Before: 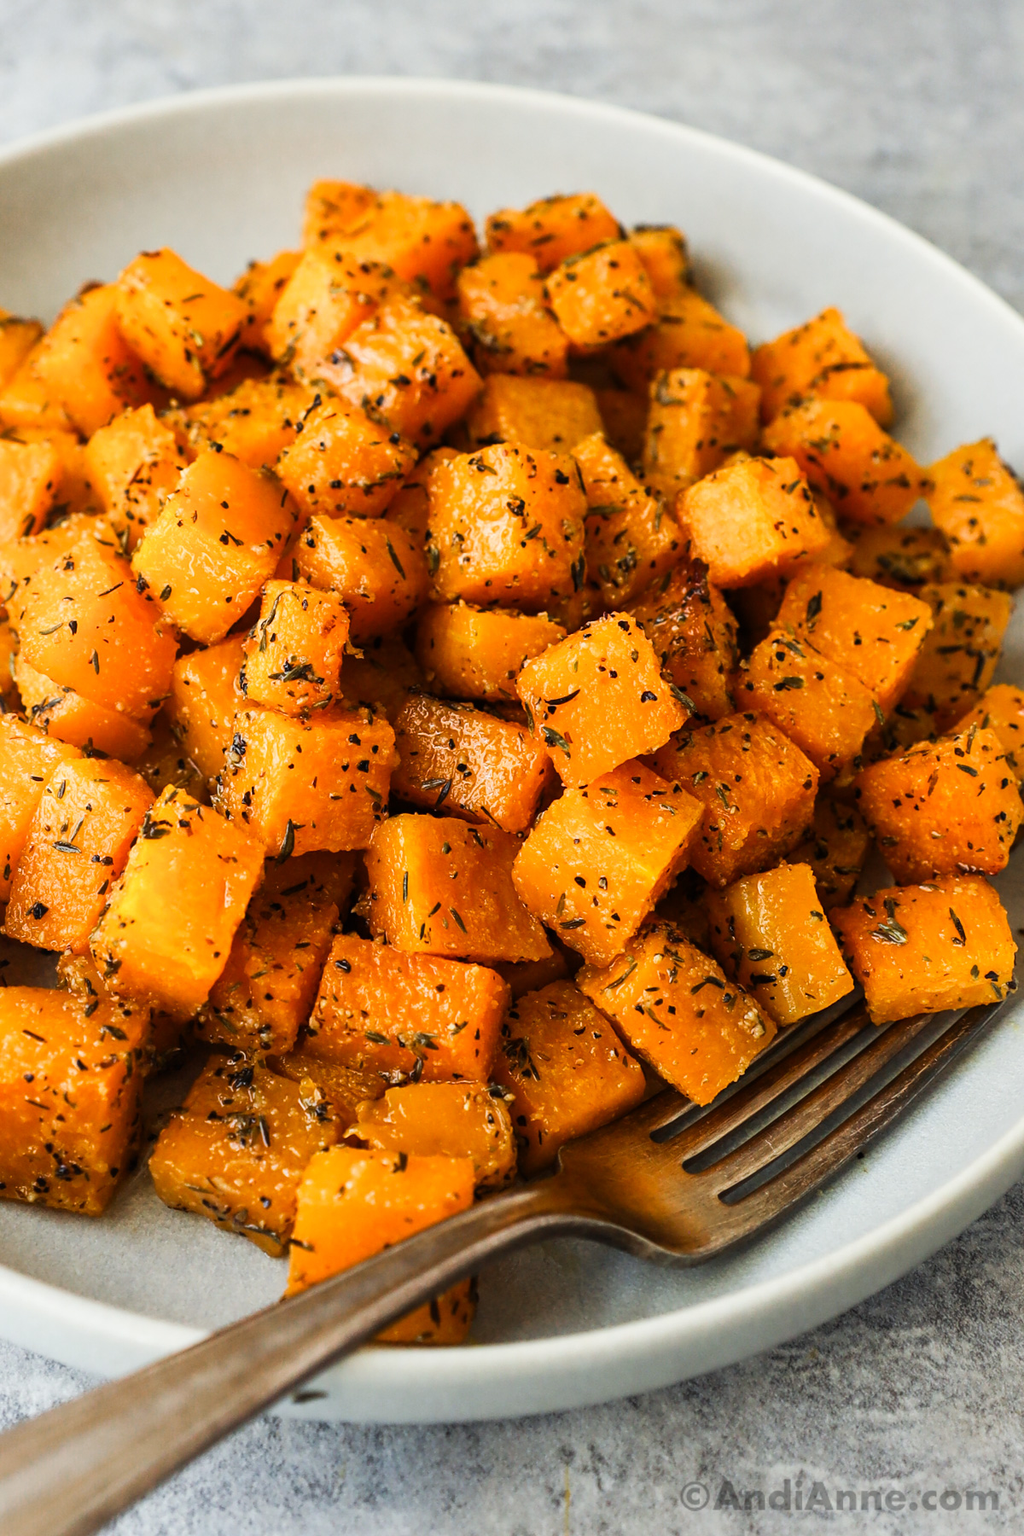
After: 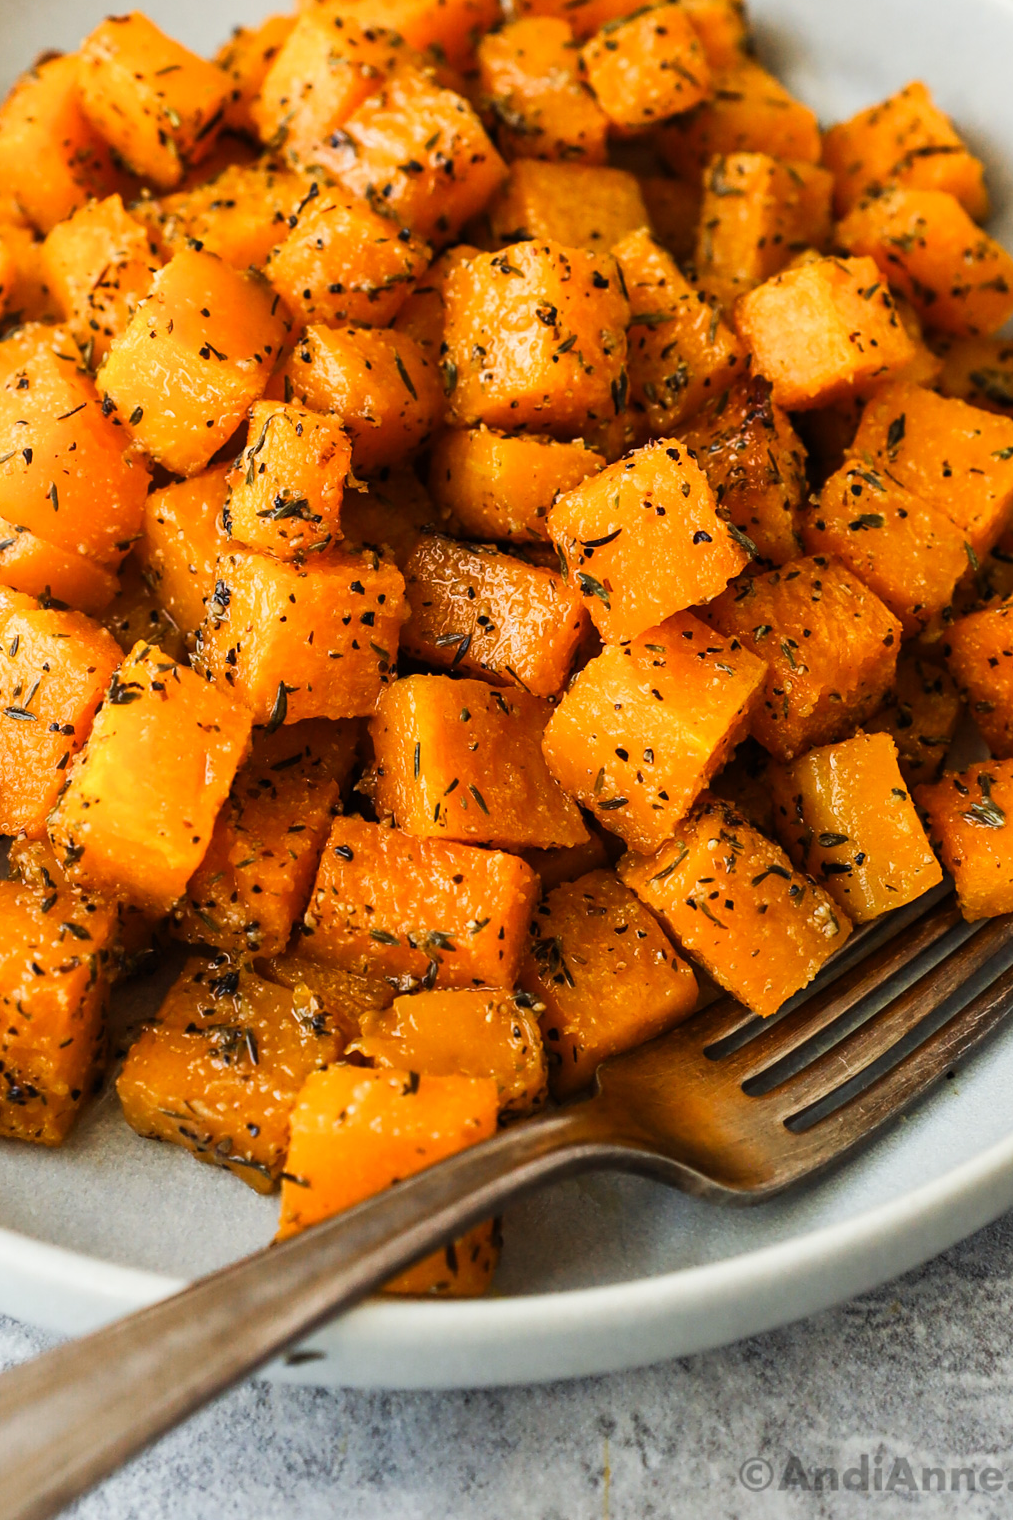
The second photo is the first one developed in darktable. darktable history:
crop and rotate: left 4.842%, top 15.51%, right 10.668%
white balance: red 1, blue 1
